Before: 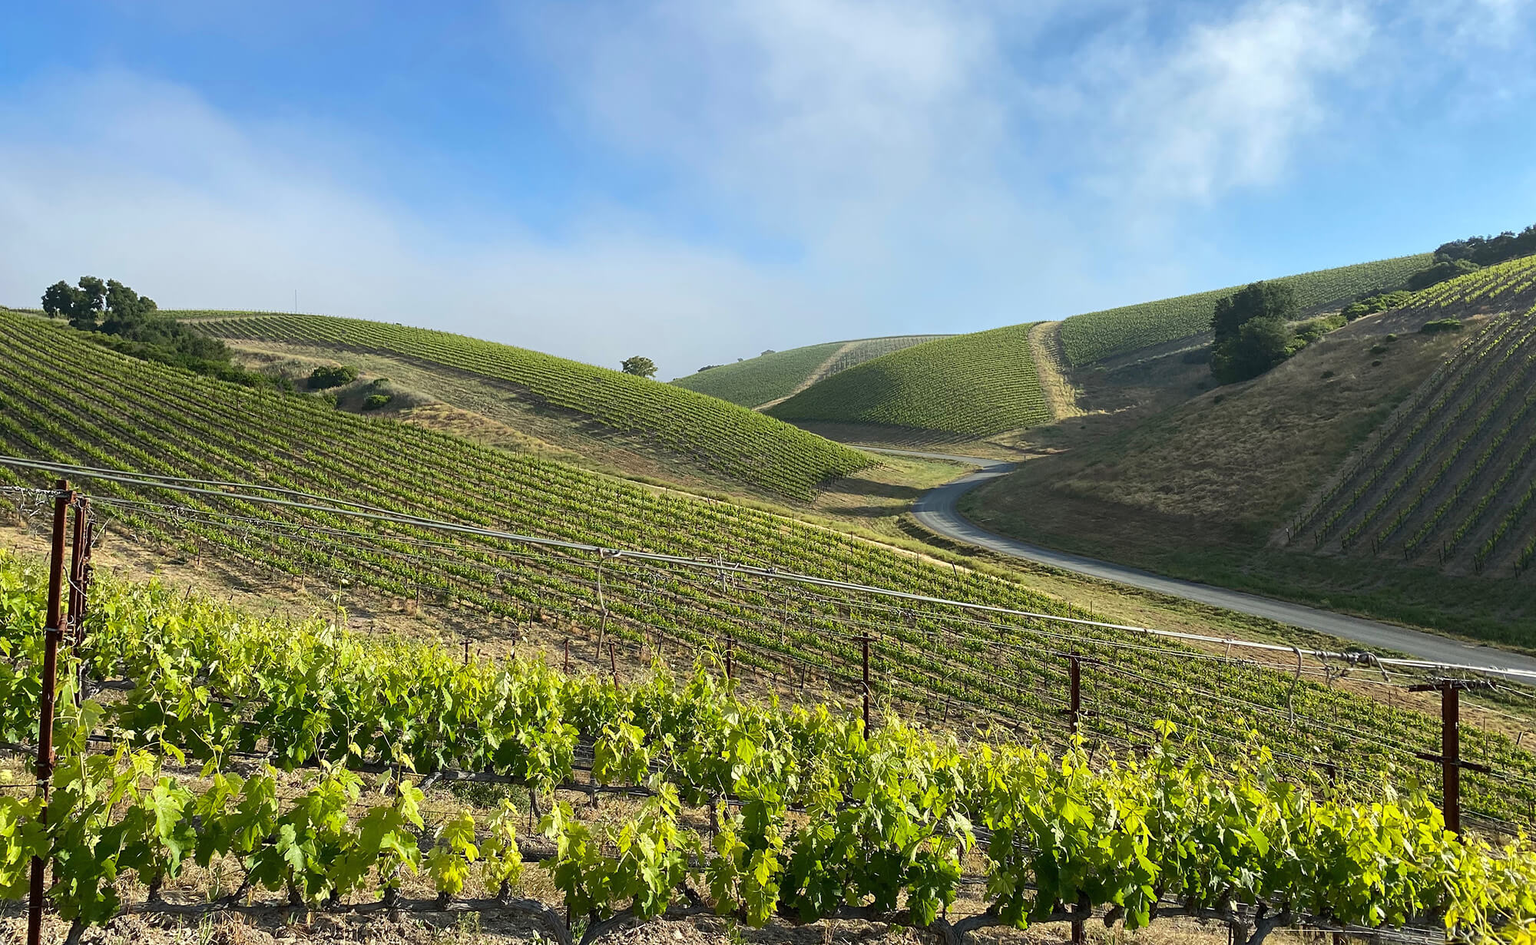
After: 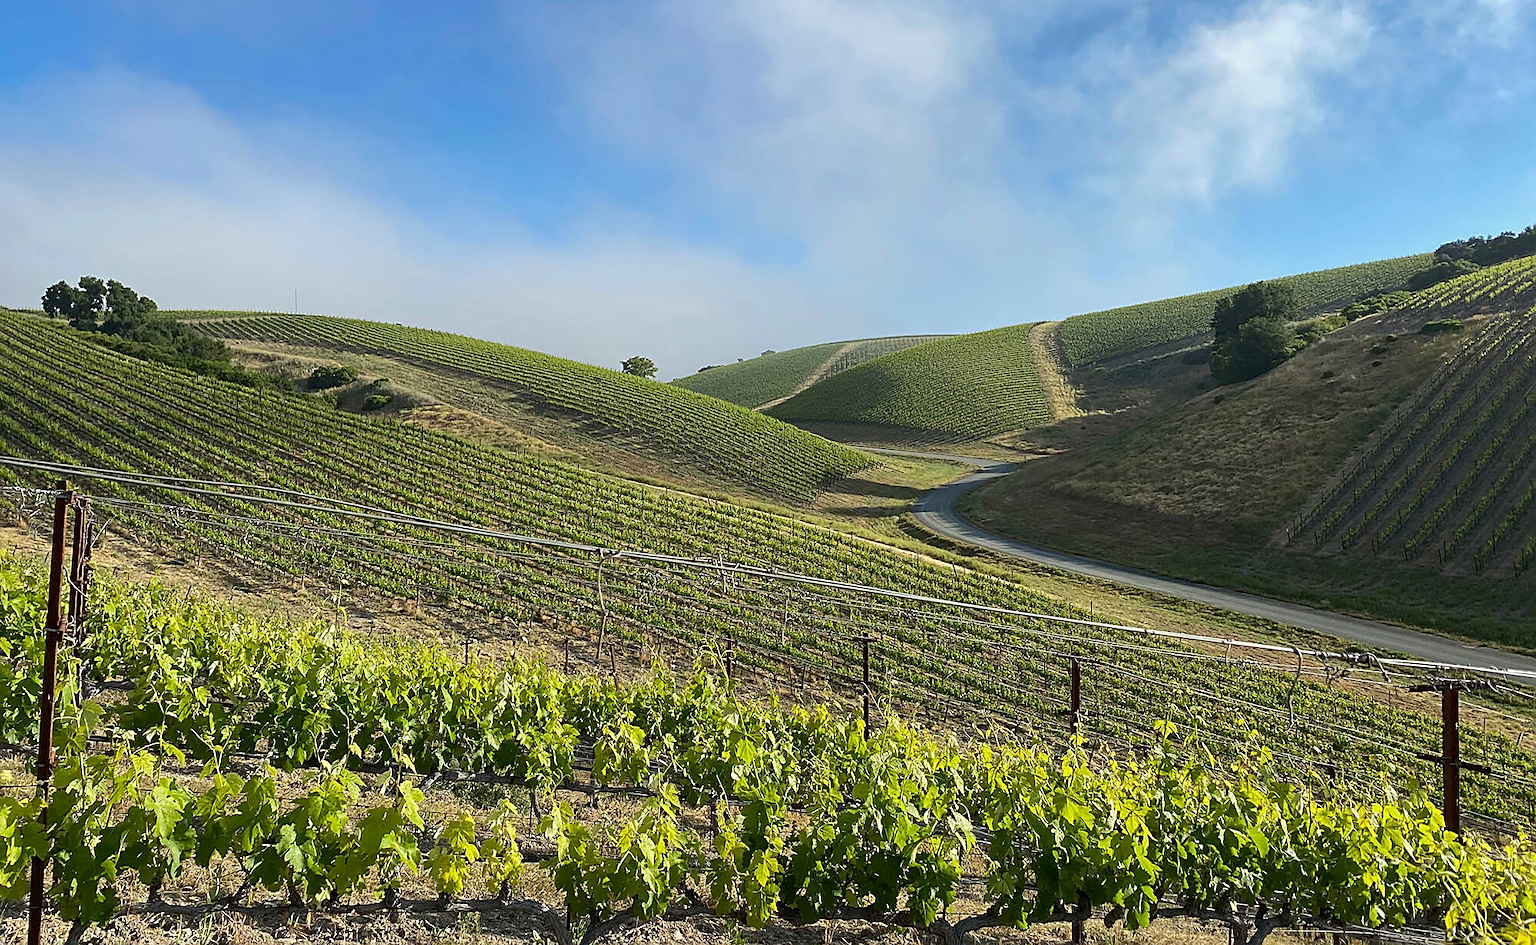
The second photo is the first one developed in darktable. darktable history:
sharpen: on, module defaults
haze removal: compatibility mode true, adaptive false
exposure: exposure -0.153 EV, compensate highlight preservation false
